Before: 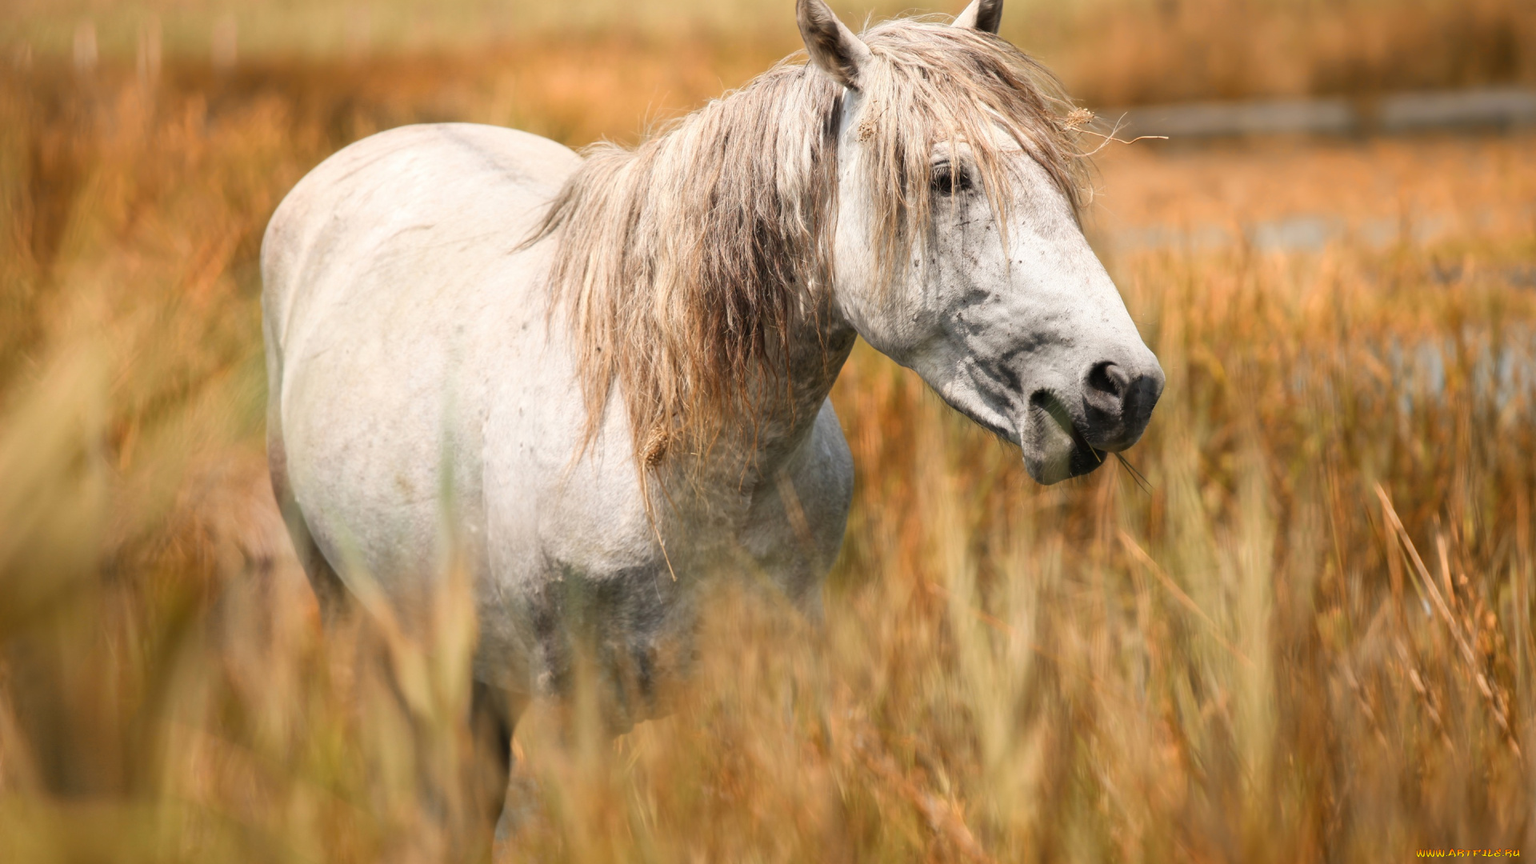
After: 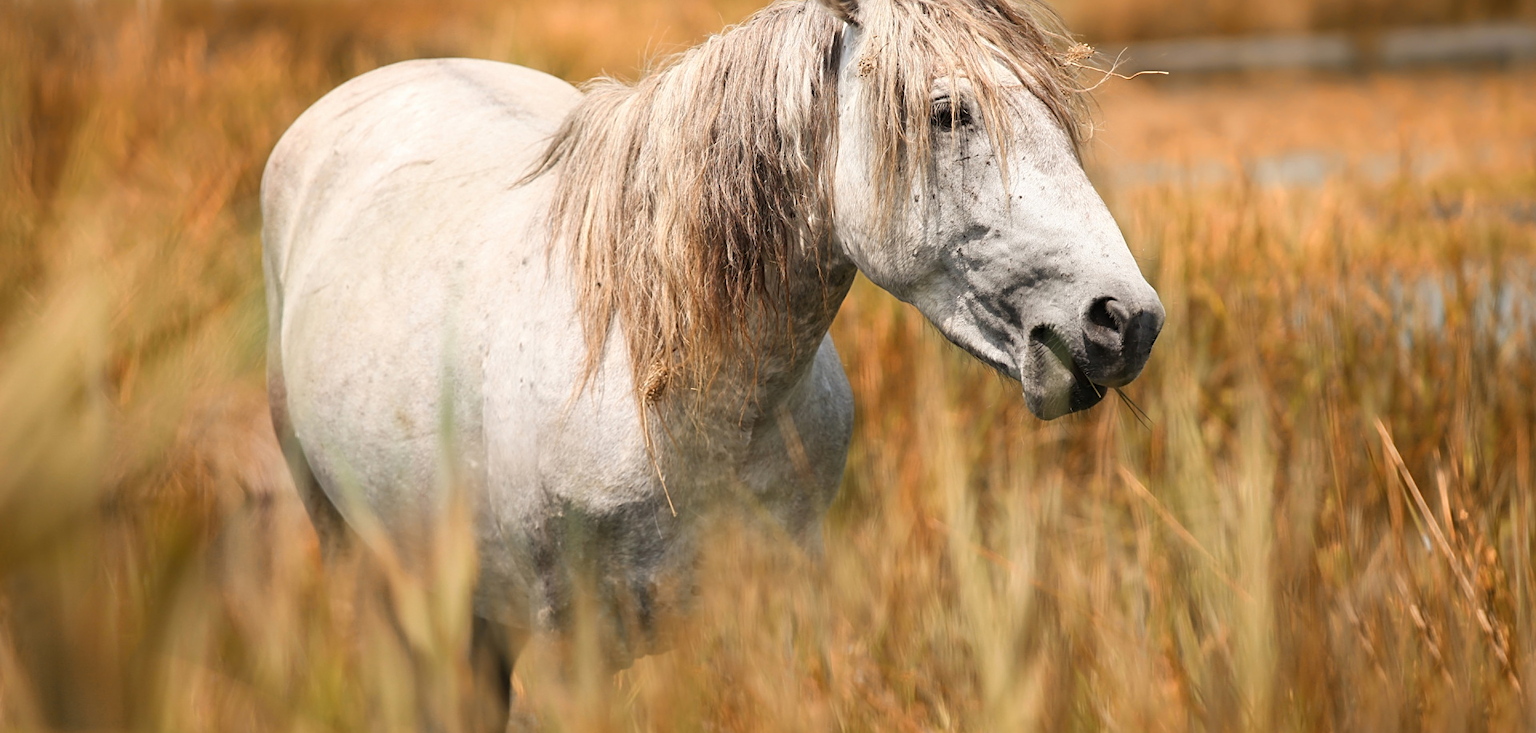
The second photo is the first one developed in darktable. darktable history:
crop: top 7.585%, bottom 7.5%
sharpen: on, module defaults
